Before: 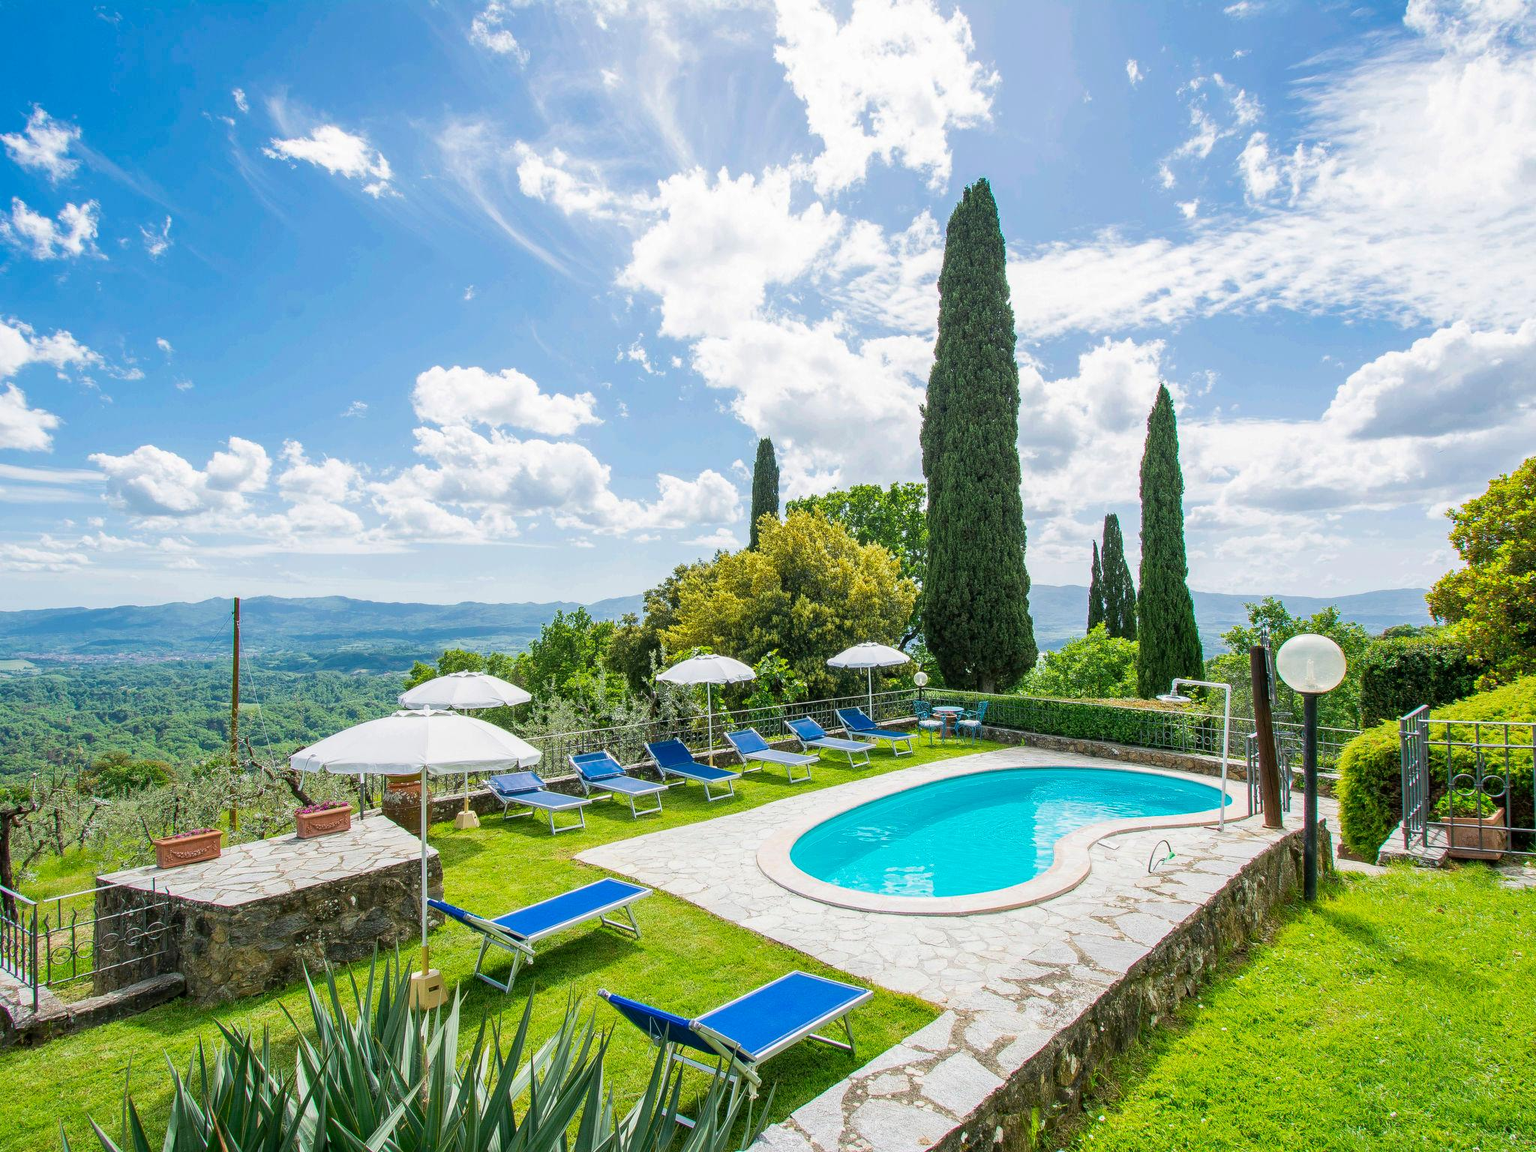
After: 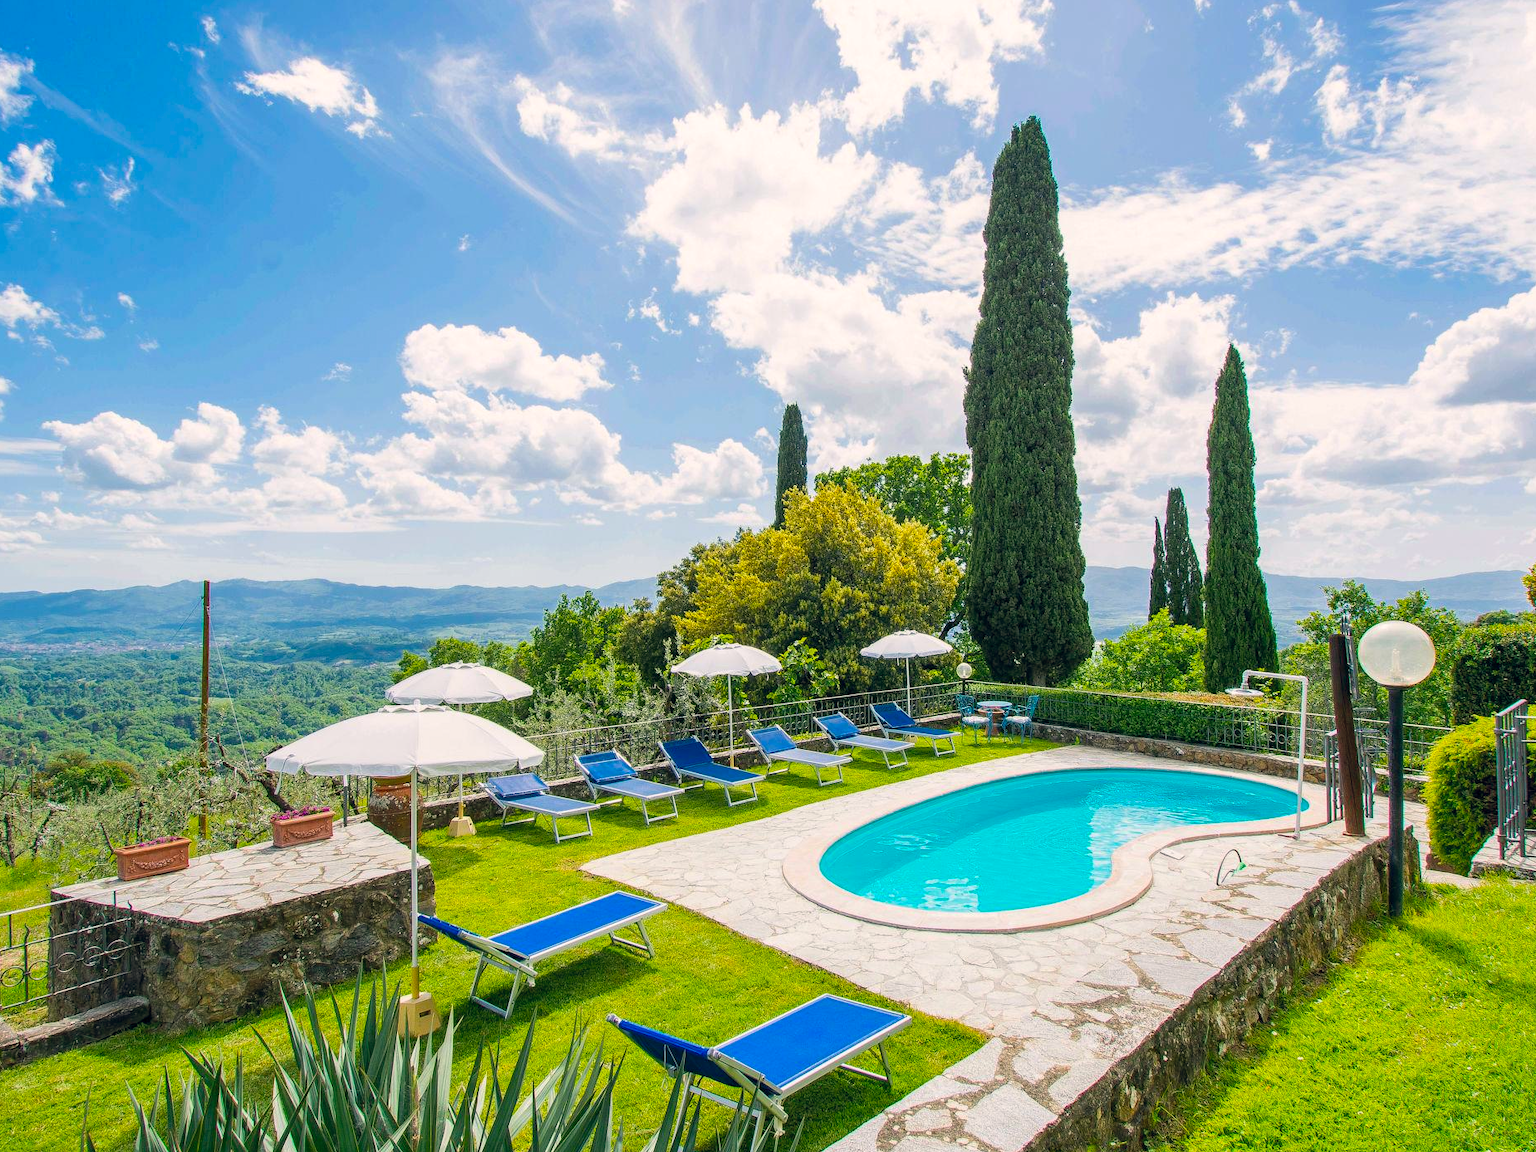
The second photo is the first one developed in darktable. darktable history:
crop: left 3.305%, top 6.436%, right 6.389%, bottom 3.258%
color balance rgb: shadows lift › hue 87.51°, highlights gain › chroma 1.62%, highlights gain › hue 55.1°, global offset › chroma 0.06%, global offset › hue 253.66°, linear chroma grading › global chroma 0.5%, perceptual saturation grading › global saturation 16.38%
